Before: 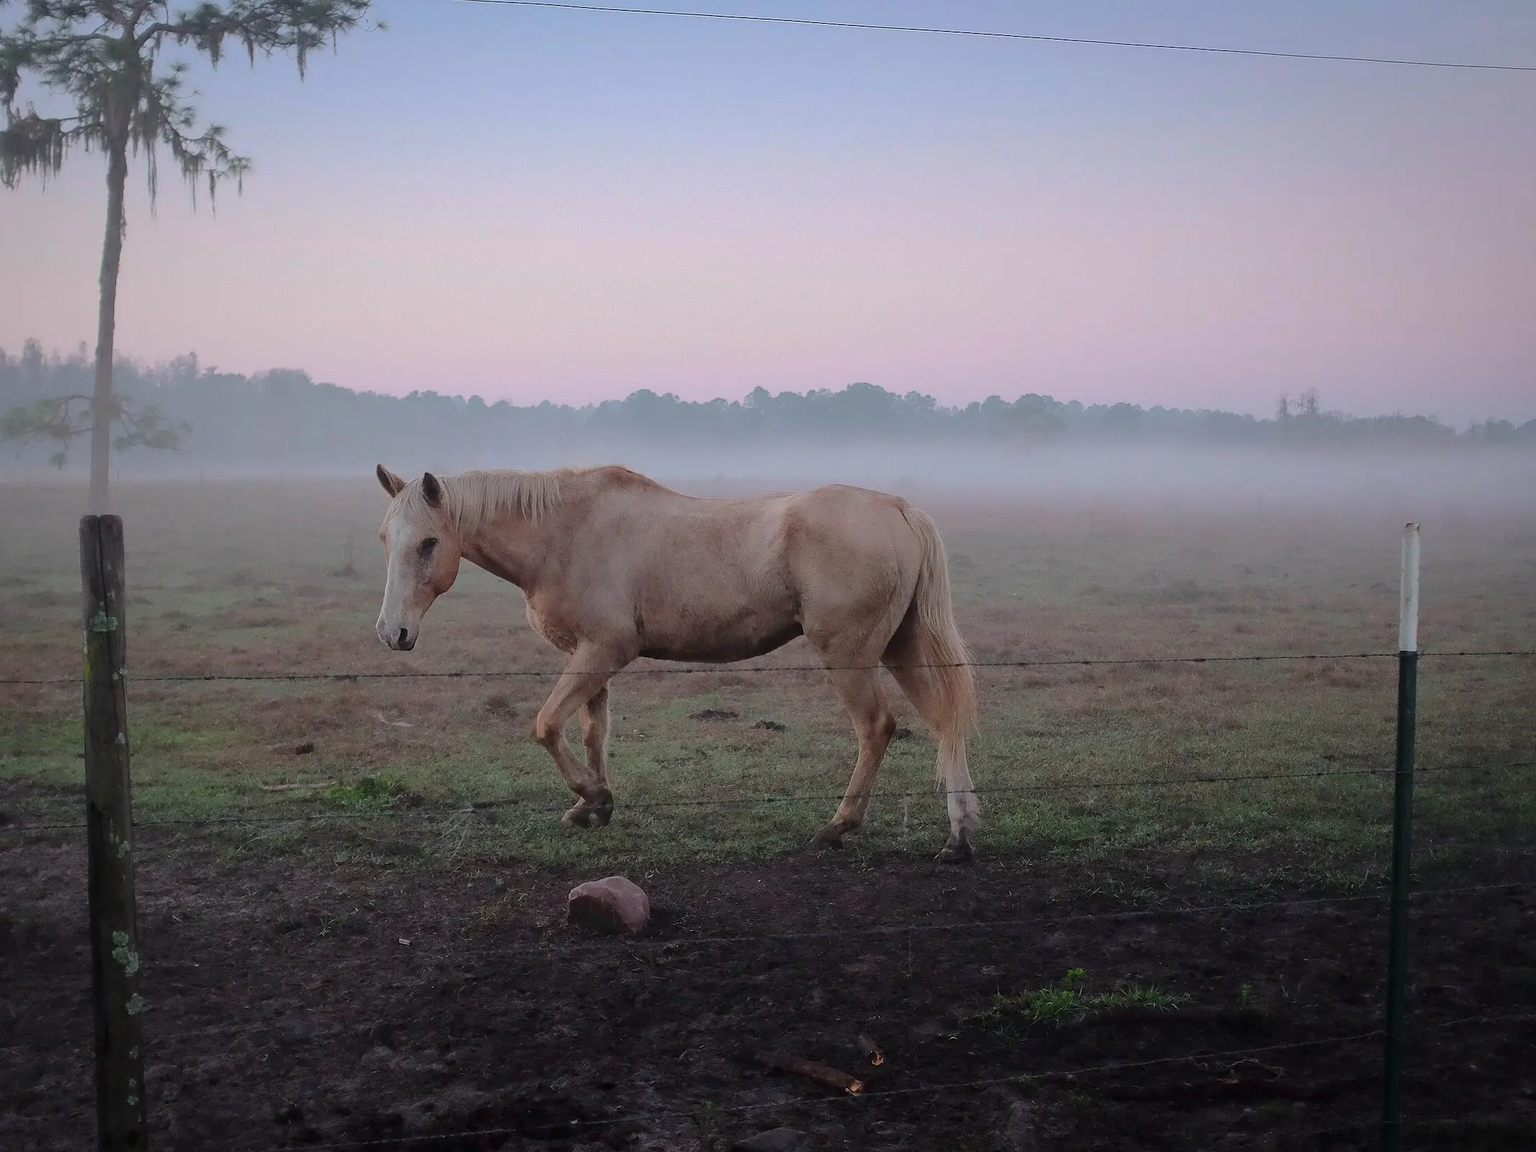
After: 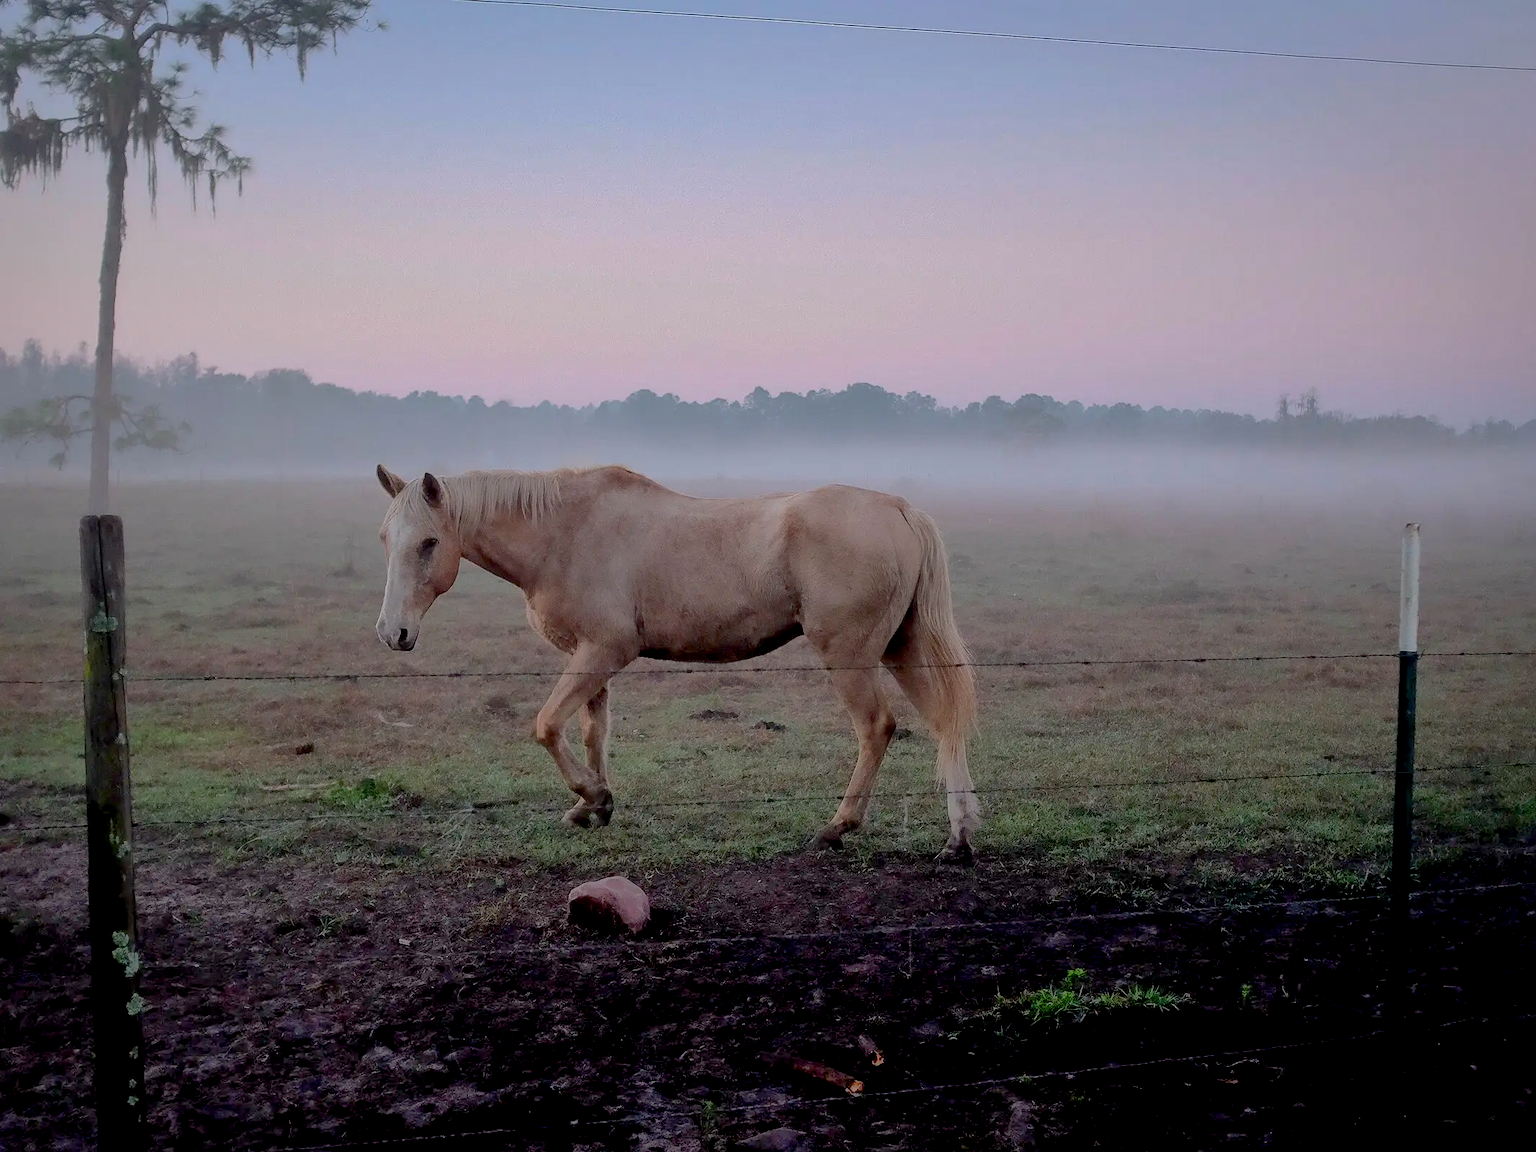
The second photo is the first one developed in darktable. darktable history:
shadows and highlights: on, module defaults
exposure: black level correction 0.013, compensate exposure bias true, compensate highlight preservation false
